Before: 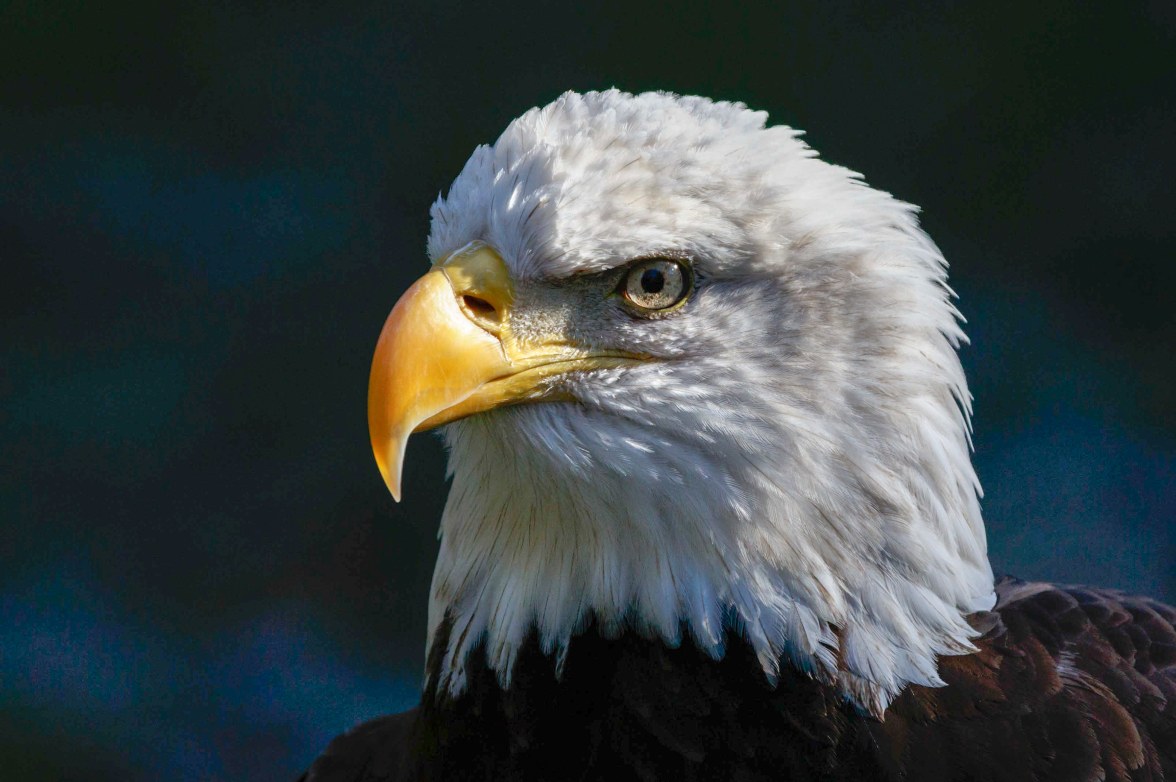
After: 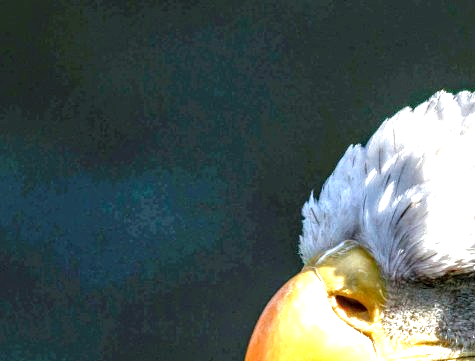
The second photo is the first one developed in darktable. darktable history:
crop and rotate: left 10.904%, top 0.101%, right 48.64%, bottom 53.612%
local contrast: highlights 17%, detail 185%
exposure: black level correction 0, exposure 1.2 EV, compensate highlight preservation false
